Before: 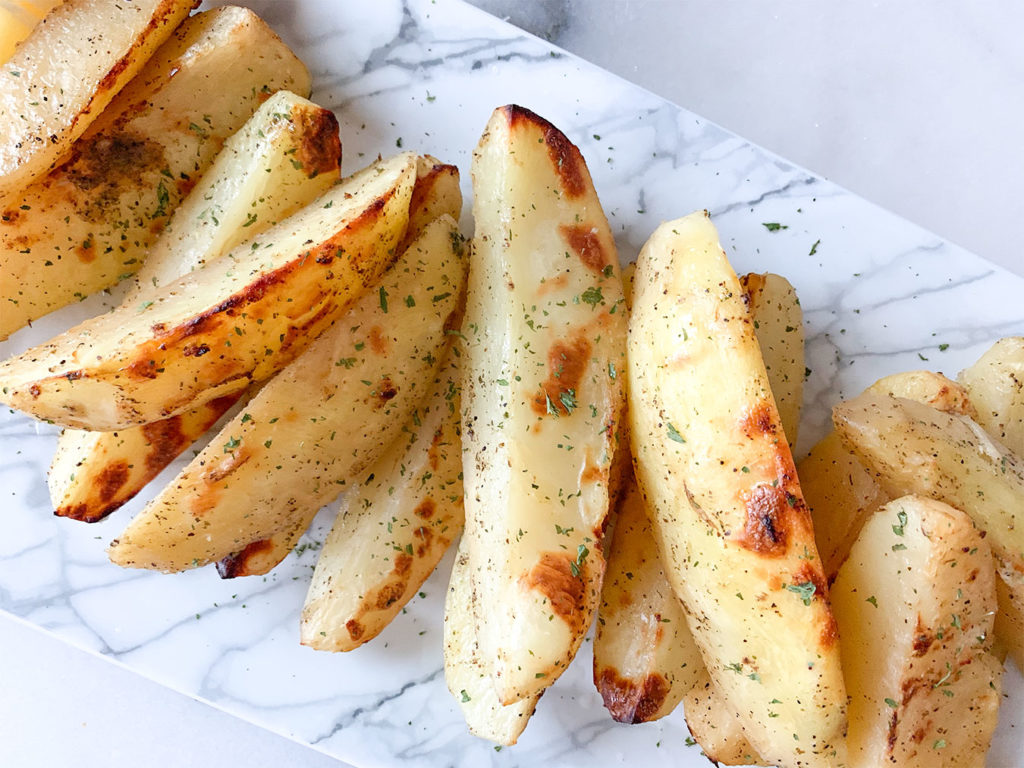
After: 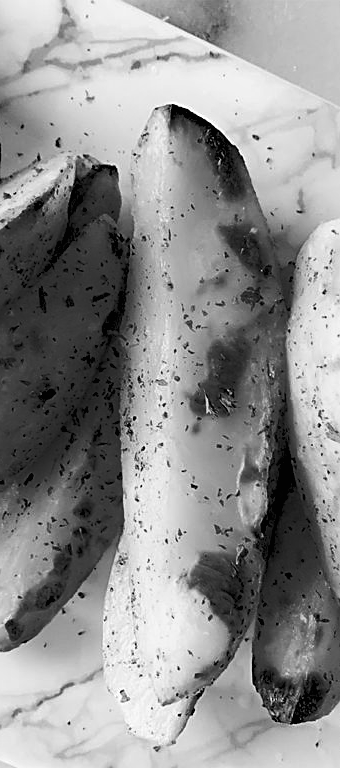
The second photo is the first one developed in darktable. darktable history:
crop: left 33.36%, right 33.36%
sharpen: on, module defaults
contrast brightness saturation: contrast -0.02, brightness -0.01, saturation 0.03
exposure: black level correction 0.047, exposure 0.013 EV, compensate highlight preservation false
color correction: highlights a* -5.3, highlights b* 9.8, shadows a* 9.8, shadows b* 24.26
monochrome: a -11.7, b 1.62, size 0.5, highlights 0.38
